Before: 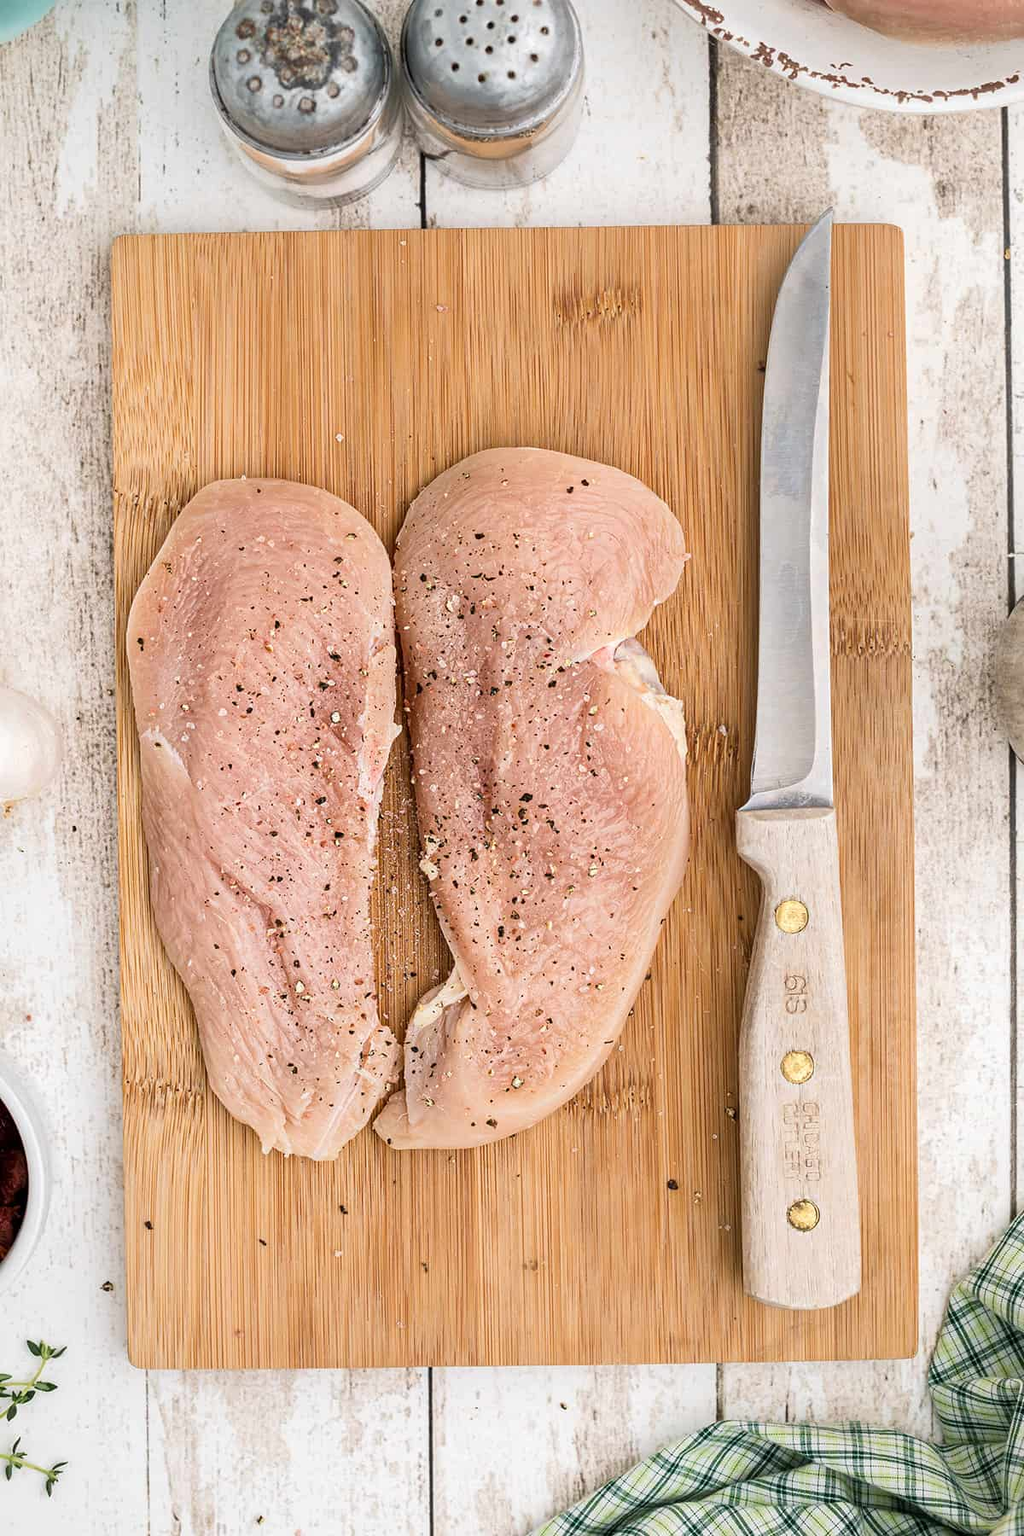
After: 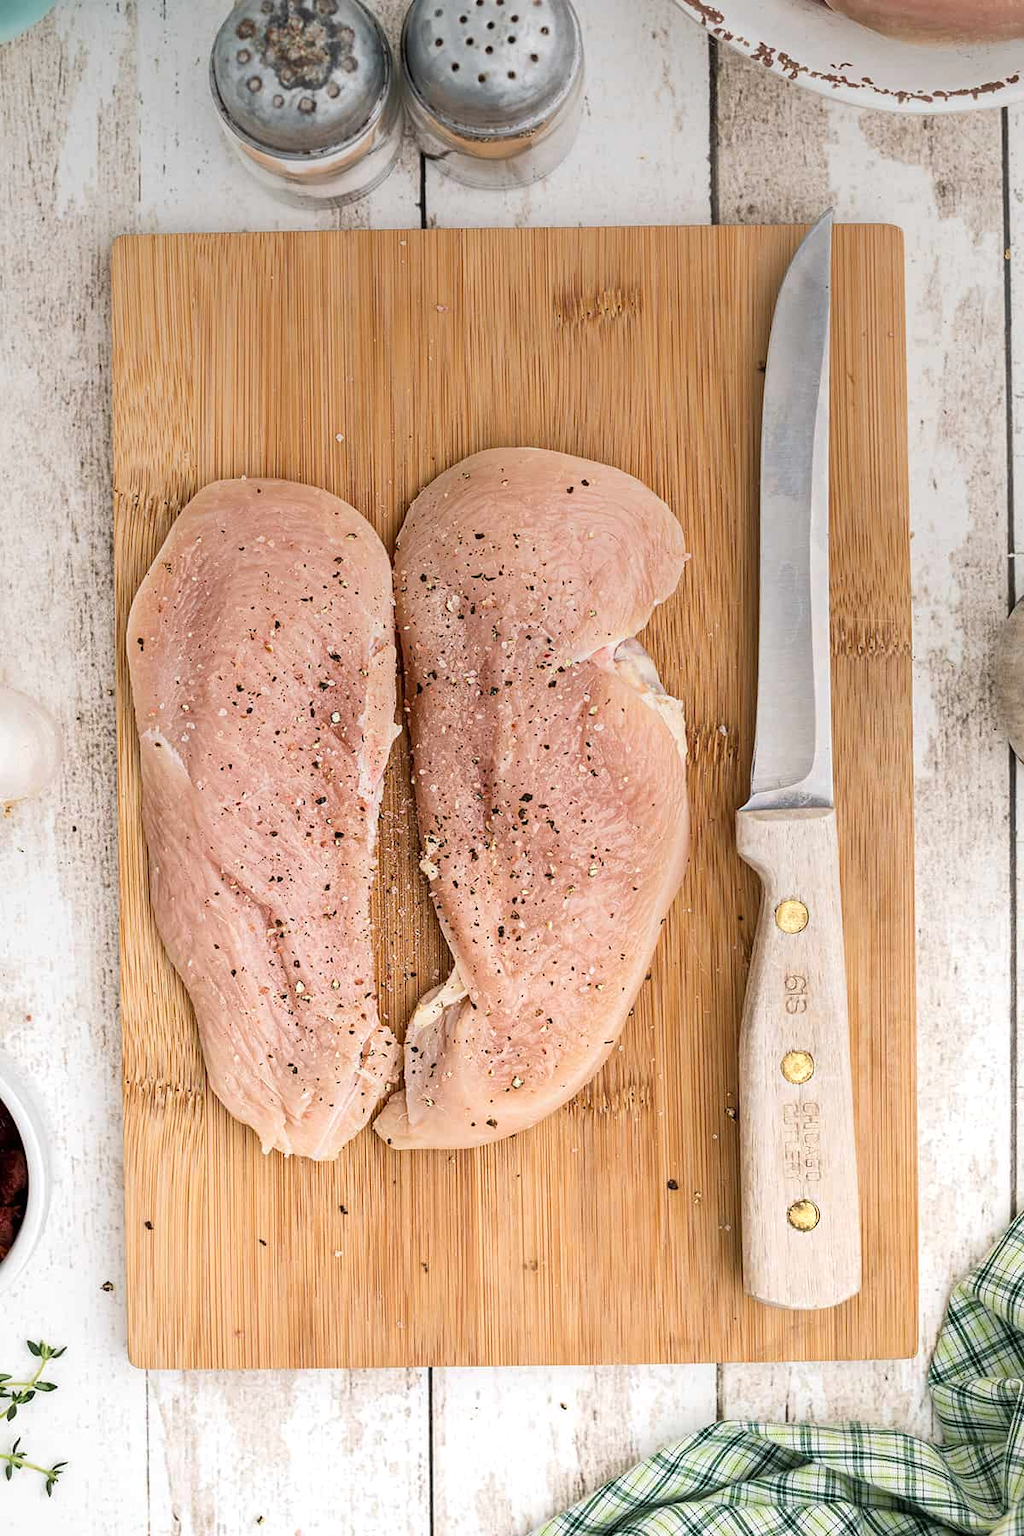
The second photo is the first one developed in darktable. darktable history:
graduated density: on, module defaults
exposure: exposure 0.207 EV, compensate highlight preservation false
